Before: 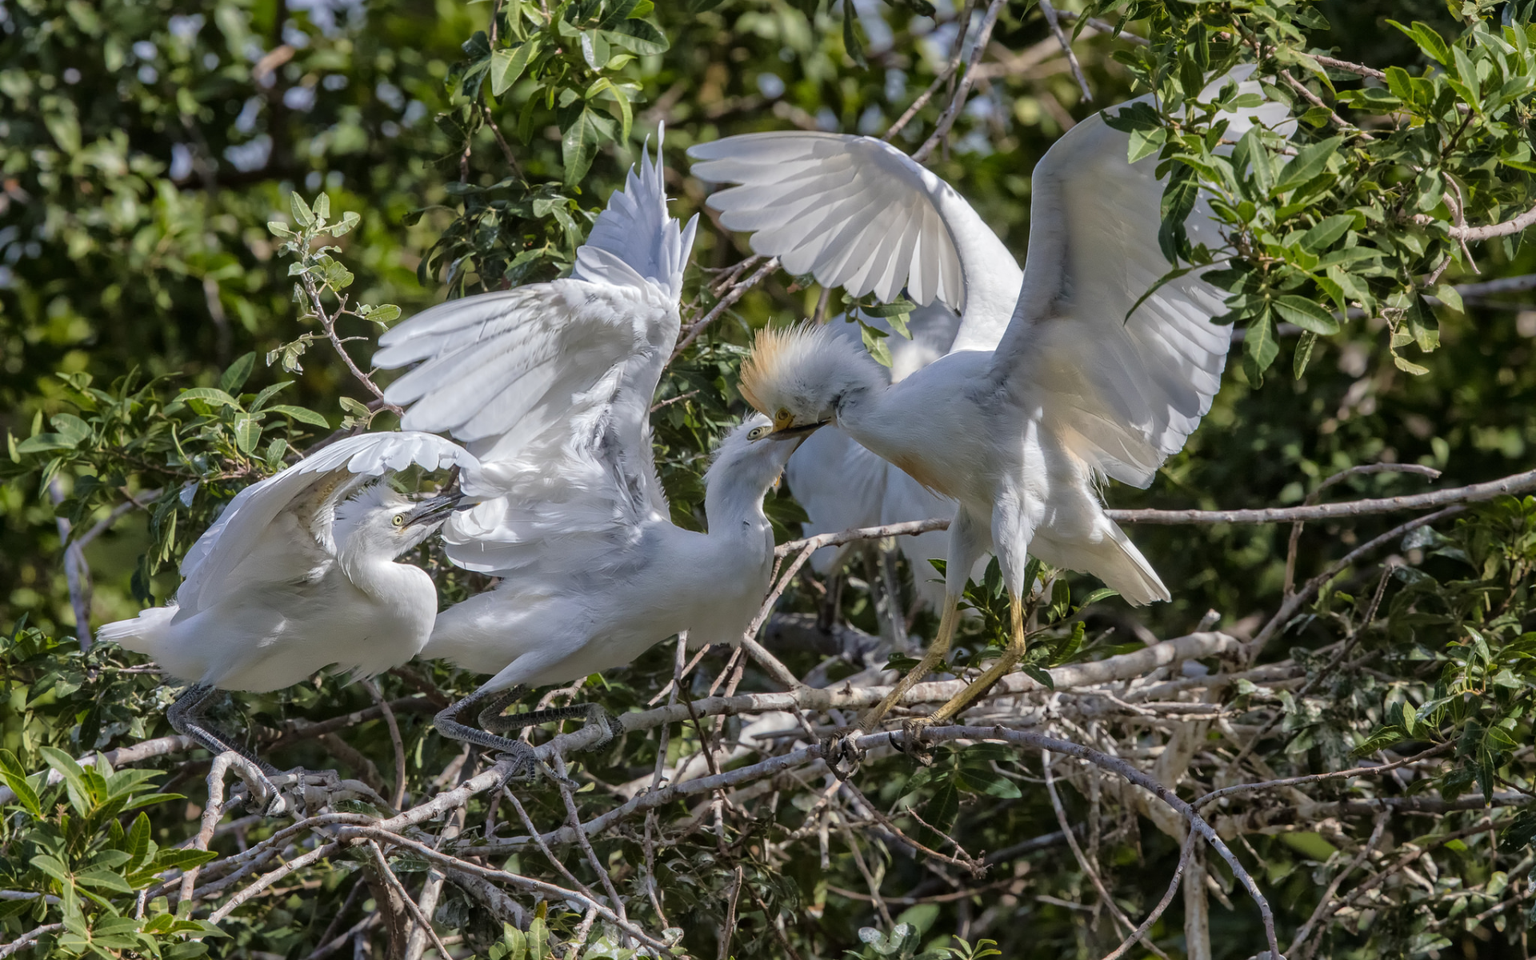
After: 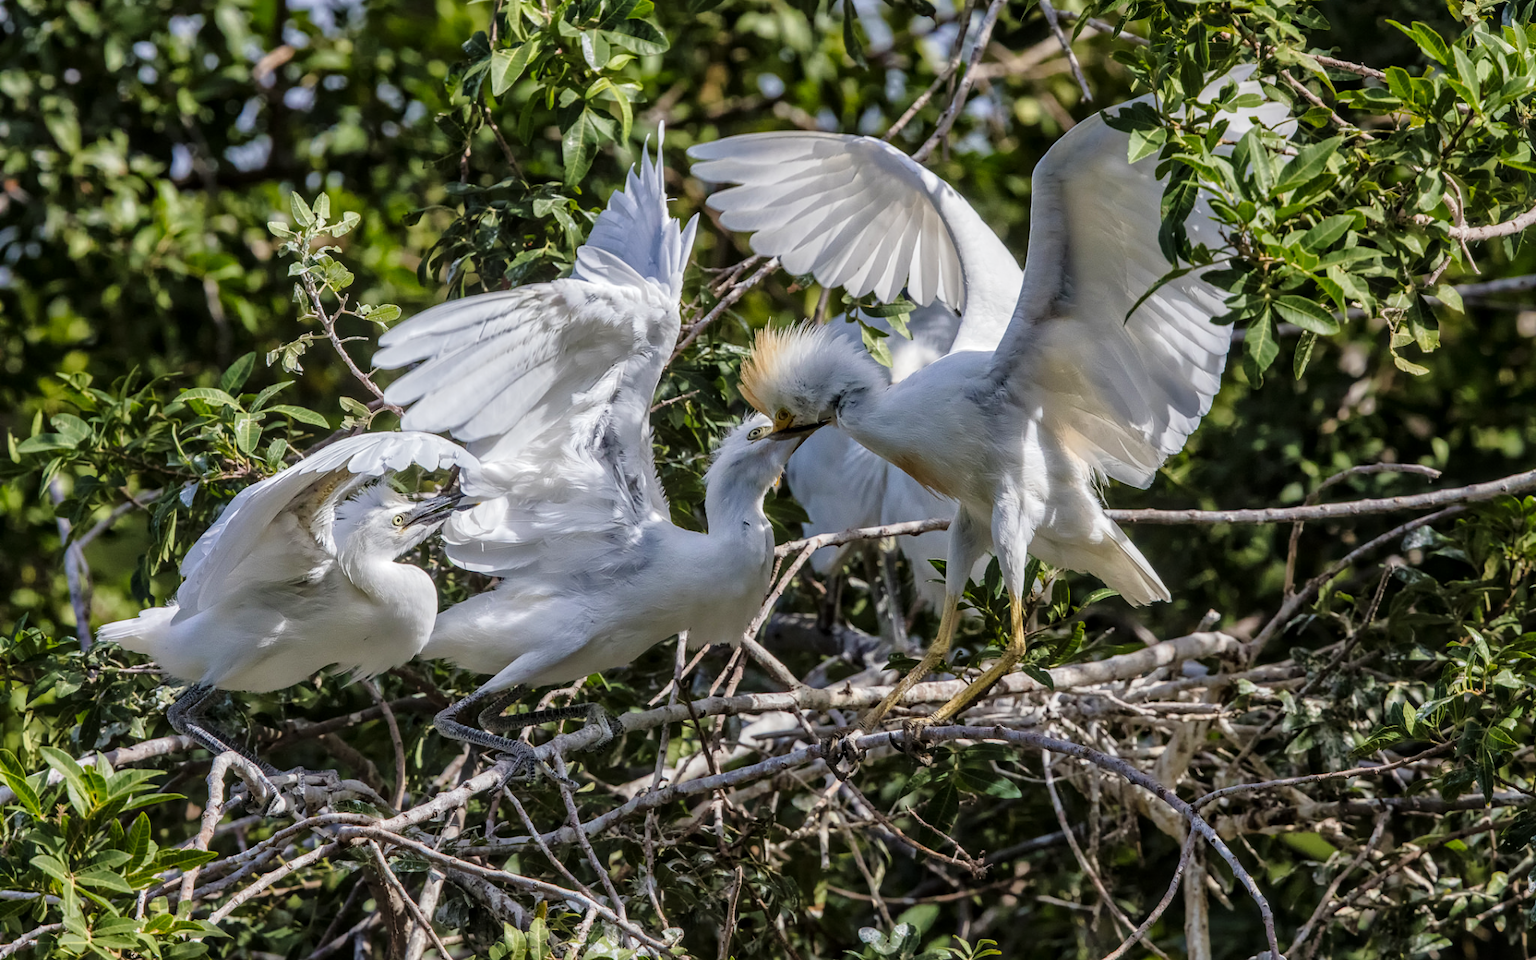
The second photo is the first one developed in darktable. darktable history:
tone curve: curves: ch0 [(0, 0.011) (0.139, 0.106) (0.295, 0.271) (0.499, 0.523) (0.739, 0.782) (0.857, 0.879) (1, 0.967)]; ch1 [(0, 0) (0.291, 0.229) (0.394, 0.365) (0.469, 0.456) (0.495, 0.497) (0.524, 0.53) (0.588, 0.62) (0.725, 0.779) (1, 1)]; ch2 [(0, 0) (0.125, 0.089) (0.35, 0.317) (0.437, 0.42) (0.502, 0.499) (0.537, 0.551) (0.613, 0.636) (1, 1)], preserve colors none
local contrast: on, module defaults
